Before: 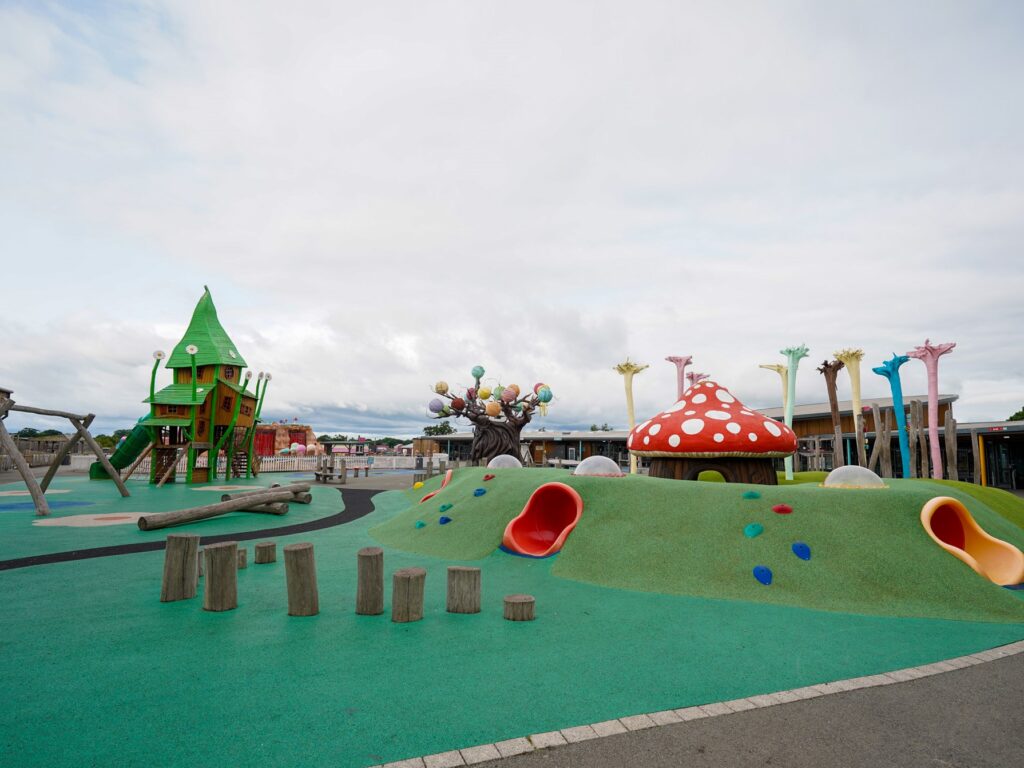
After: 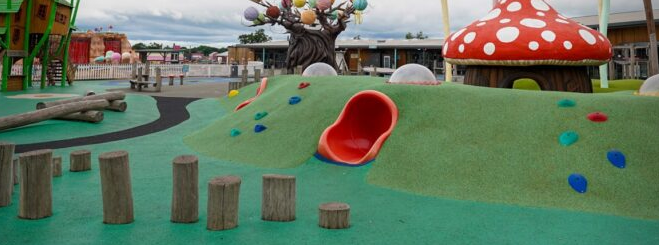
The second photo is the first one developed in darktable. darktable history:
crop: left 18.091%, top 51.13%, right 17.525%, bottom 16.85%
vignetting: brightness -0.629, saturation -0.007, center (-0.028, 0.239)
